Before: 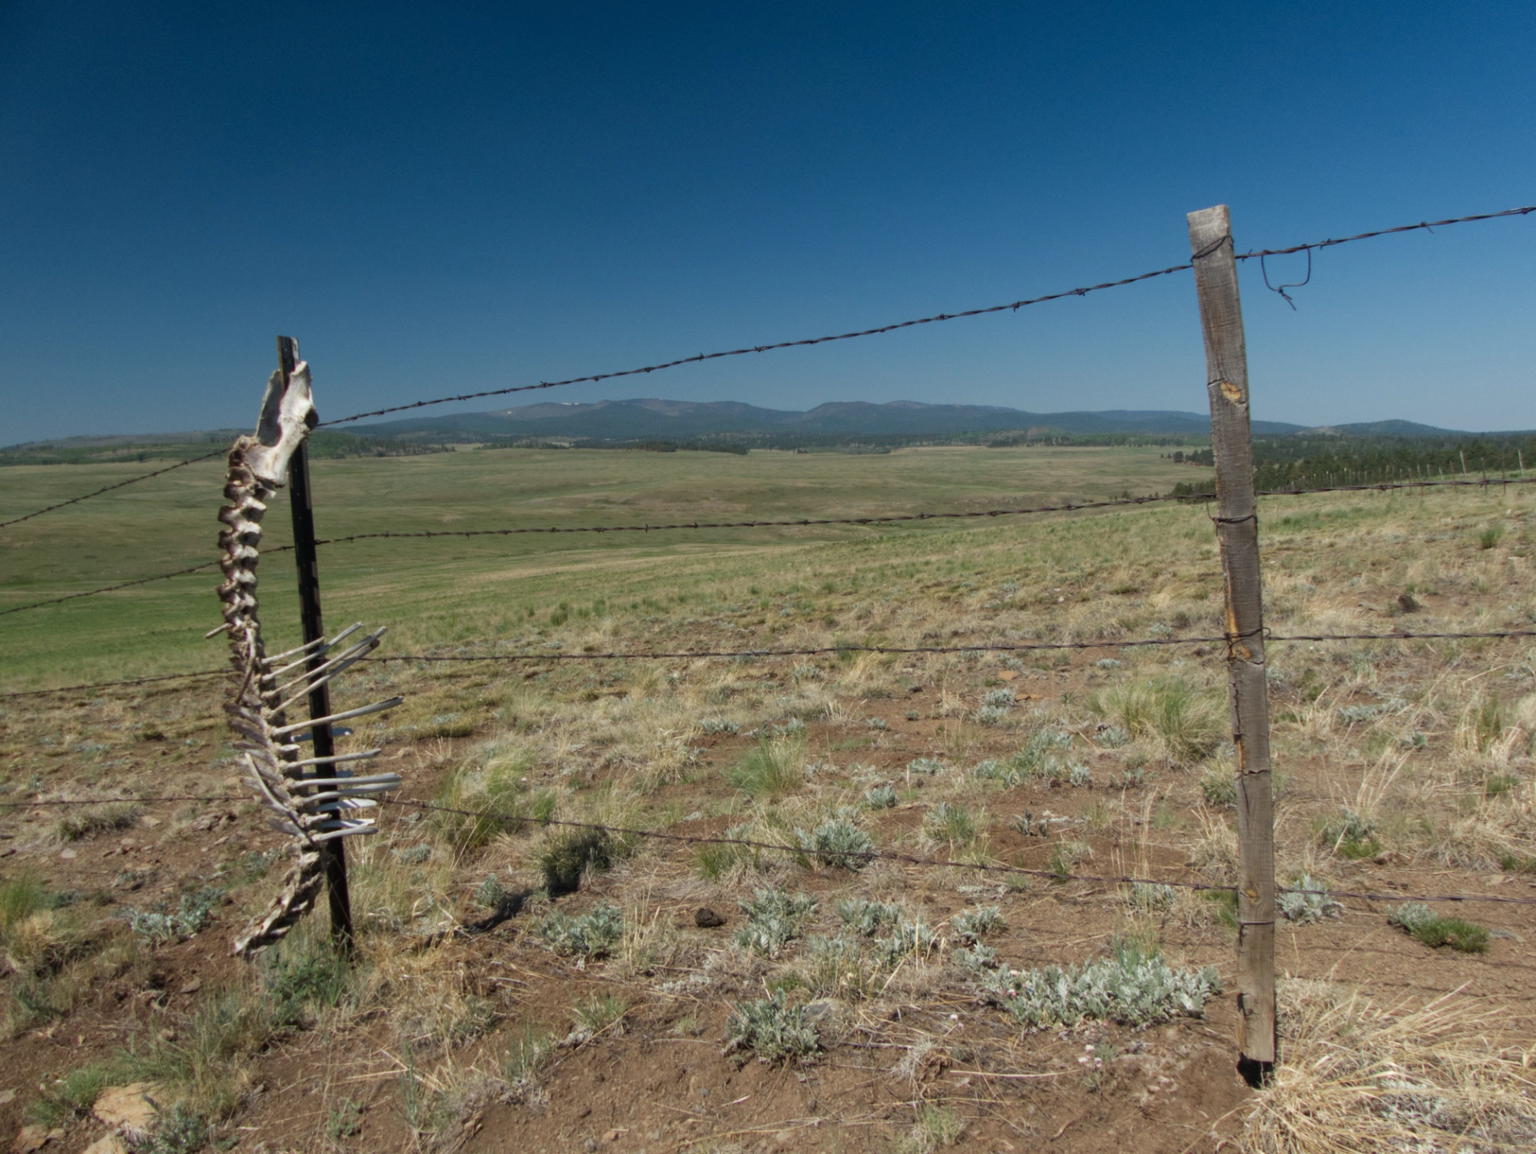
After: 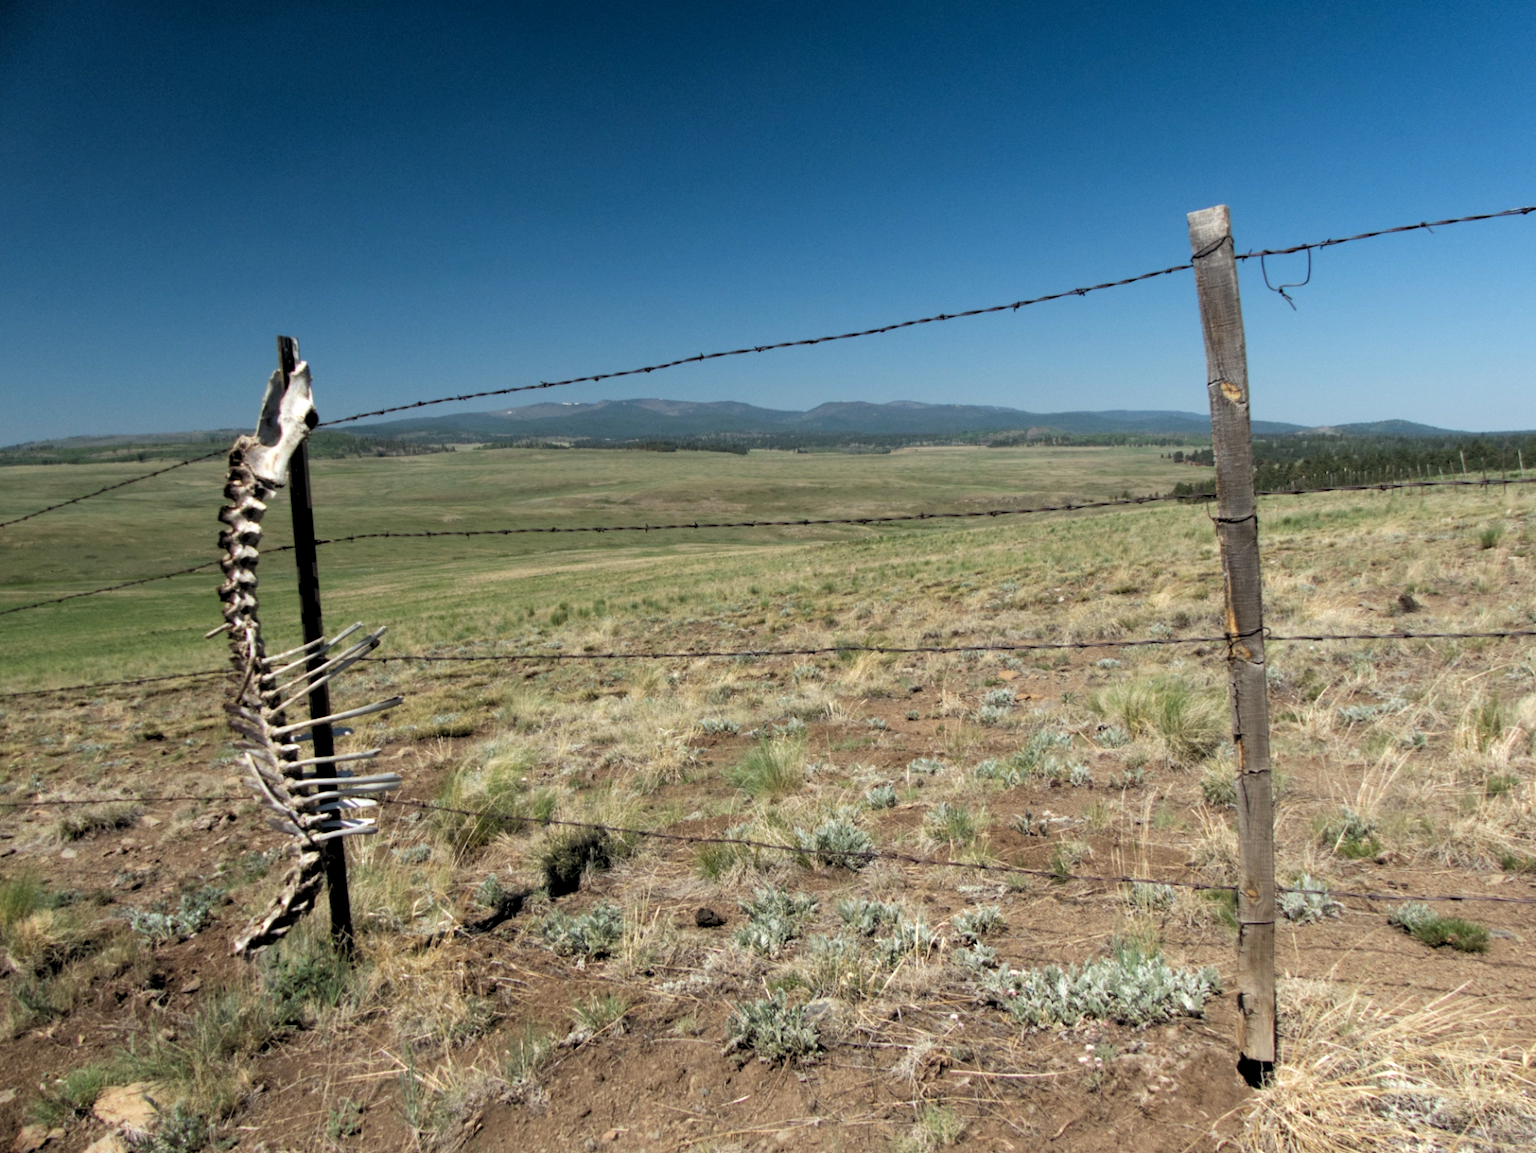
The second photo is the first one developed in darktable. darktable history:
rgb levels: levels [[0.013, 0.434, 0.89], [0, 0.5, 1], [0, 0.5, 1]]
tone equalizer: -8 EV -0.417 EV, -7 EV -0.389 EV, -6 EV -0.333 EV, -5 EV -0.222 EV, -3 EV 0.222 EV, -2 EV 0.333 EV, -1 EV 0.389 EV, +0 EV 0.417 EV, edges refinement/feathering 500, mask exposure compensation -1.57 EV, preserve details no
